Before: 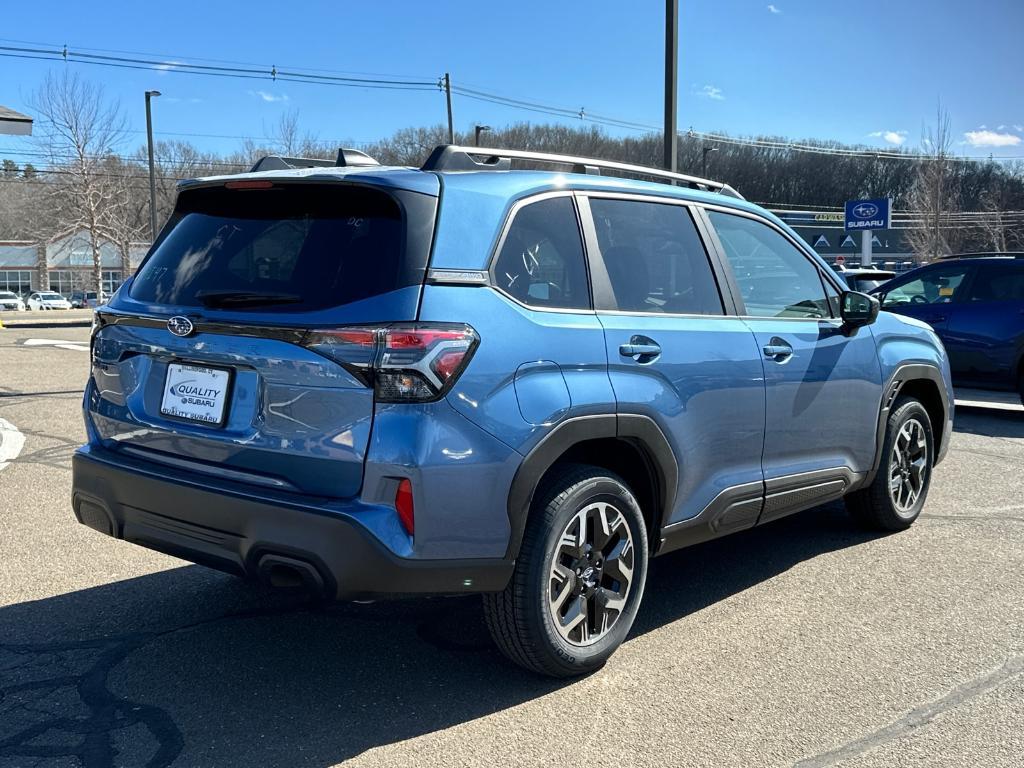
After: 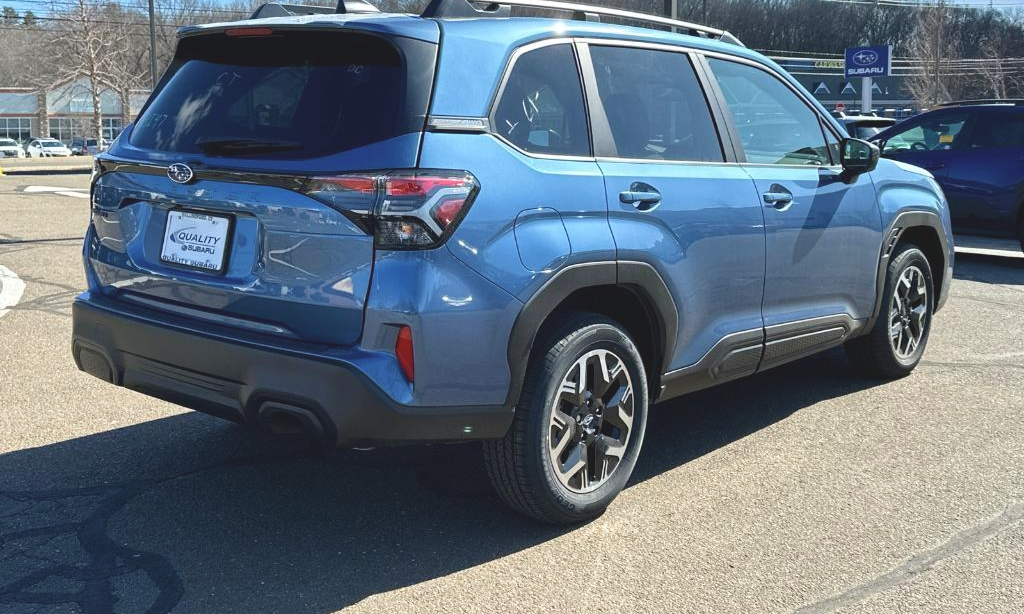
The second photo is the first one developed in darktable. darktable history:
crop and rotate: top 19.998%
velvia: strength 17%
color balance: lift [1.007, 1, 1, 1], gamma [1.097, 1, 1, 1]
